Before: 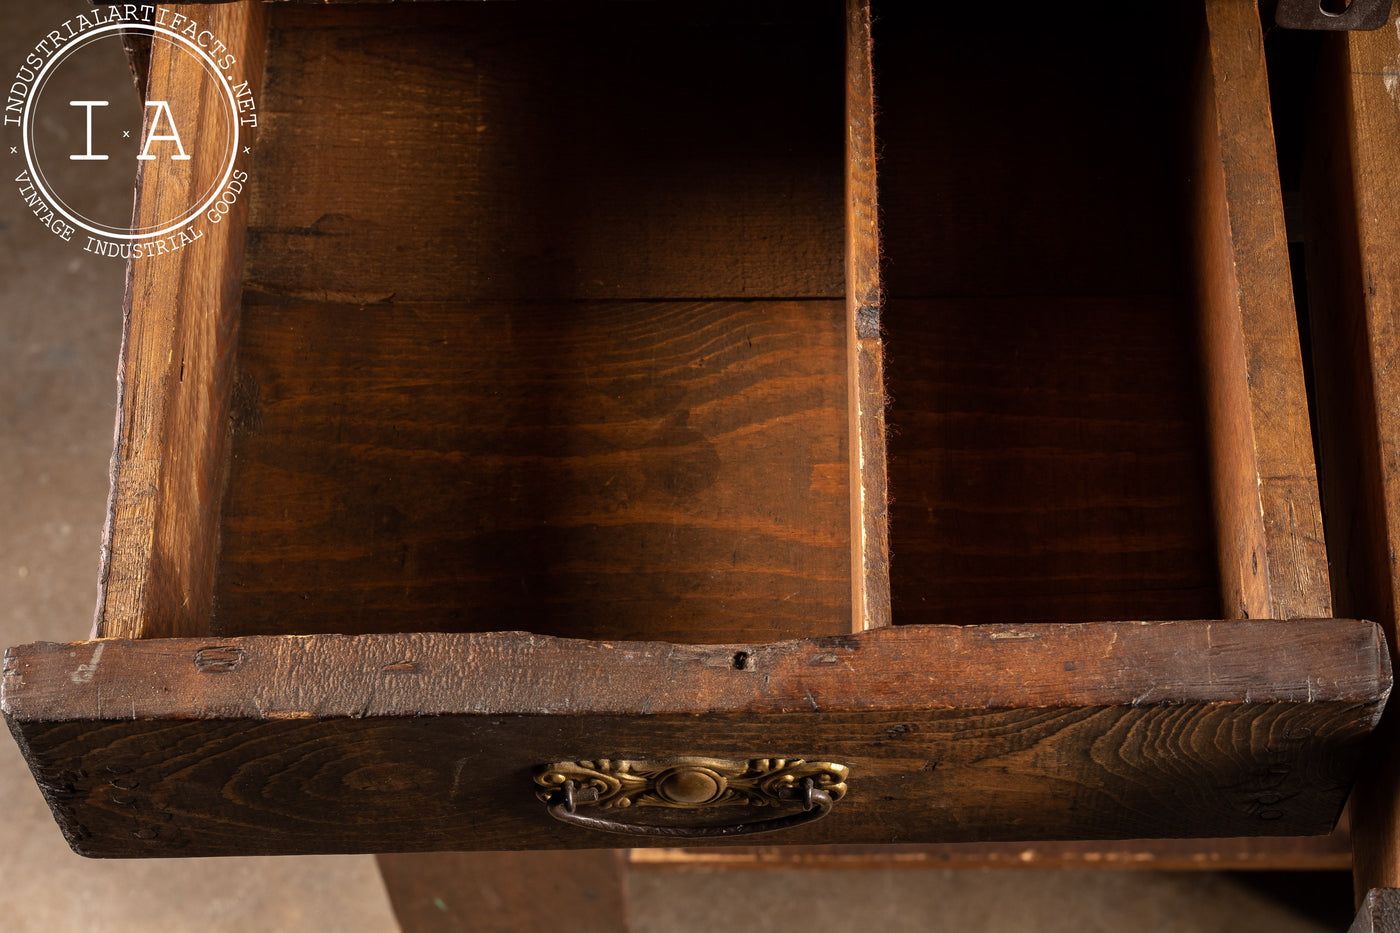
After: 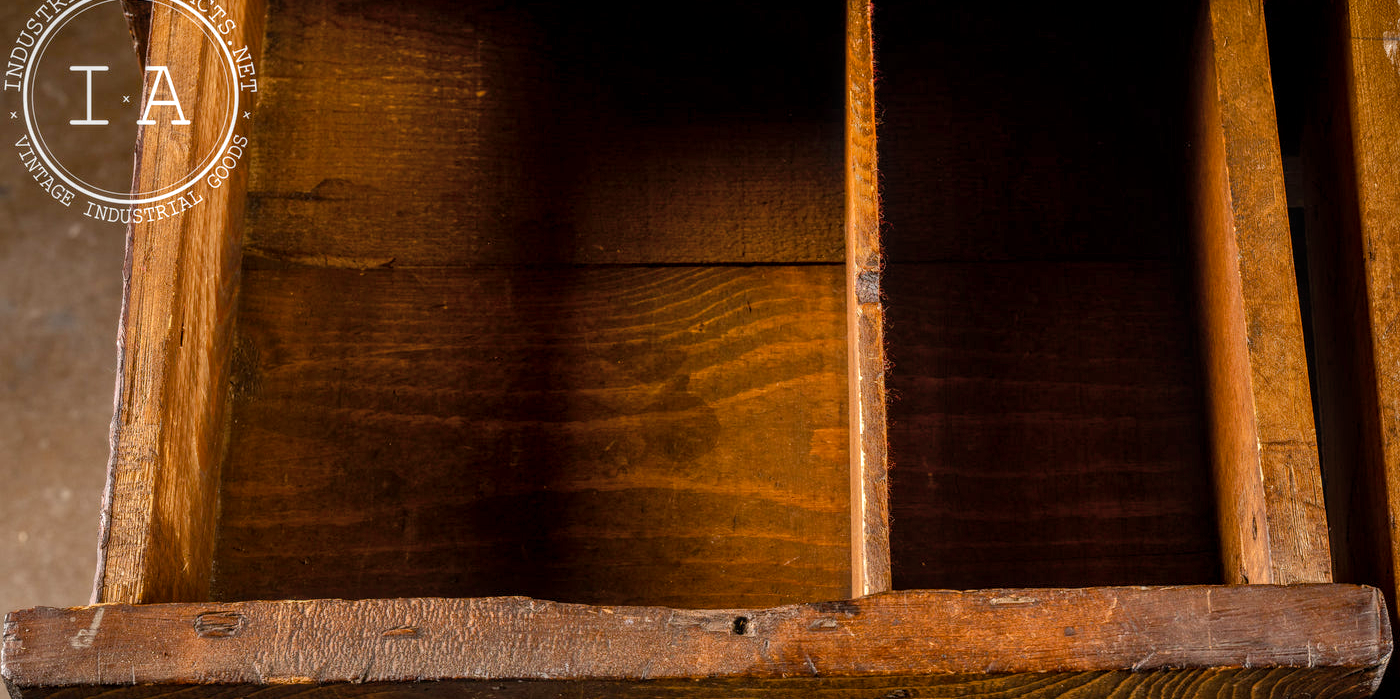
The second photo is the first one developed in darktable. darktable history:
local contrast: highlights 0%, shadows 0%, detail 133%
crop: top 3.857%, bottom 21.132%
color balance rgb: perceptual saturation grading › global saturation 20%, perceptual saturation grading › highlights -25%, perceptual saturation grading › shadows 50%
shadows and highlights: shadows 37.27, highlights -28.18, soften with gaussian
